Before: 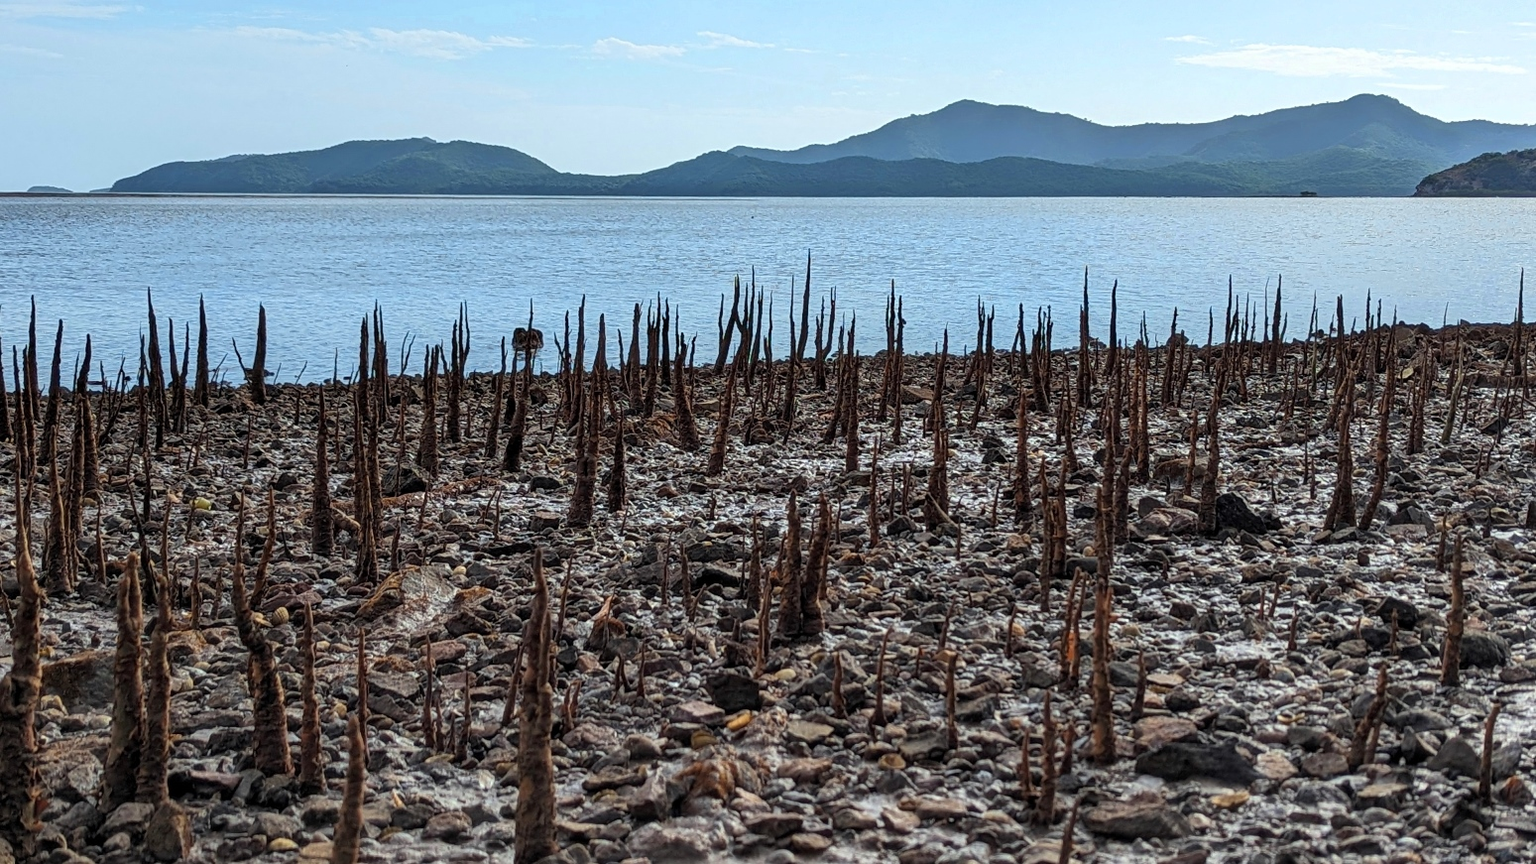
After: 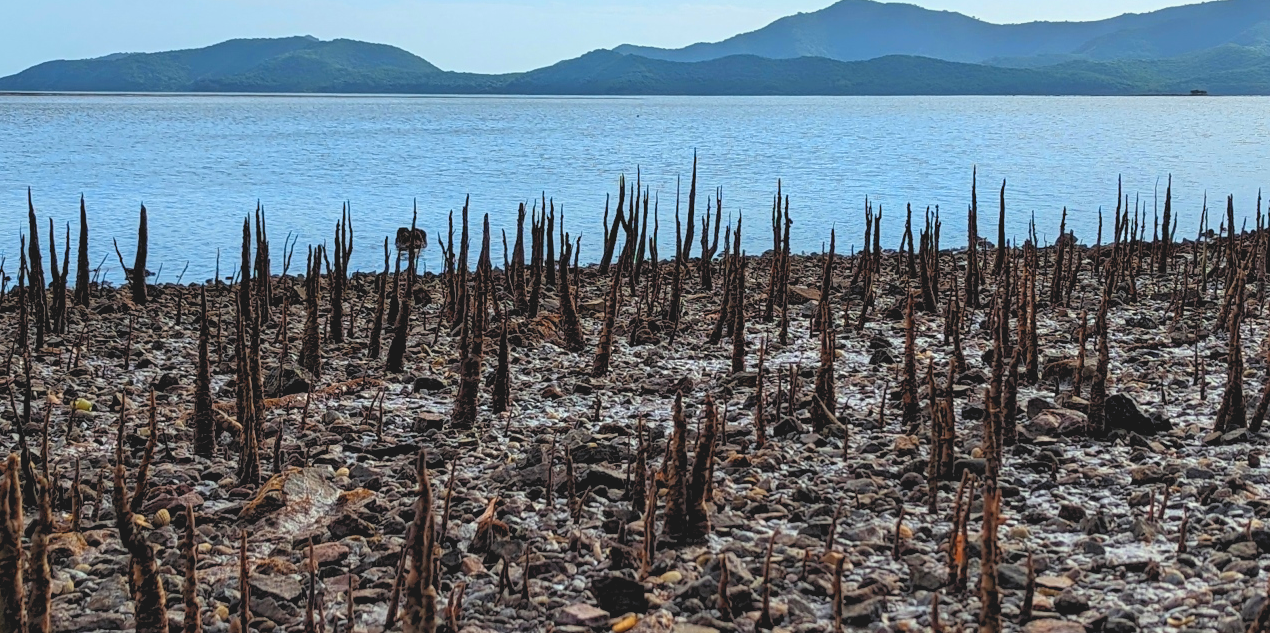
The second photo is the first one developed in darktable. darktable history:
rgb levels: levels [[0.01, 0.419, 0.839], [0, 0.5, 1], [0, 0.5, 1]]
contrast brightness saturation: contrast -0.19, saturation 0.19
crop: left 7.856%, top 11.836%, right 10.12%, bottom 15.387%
